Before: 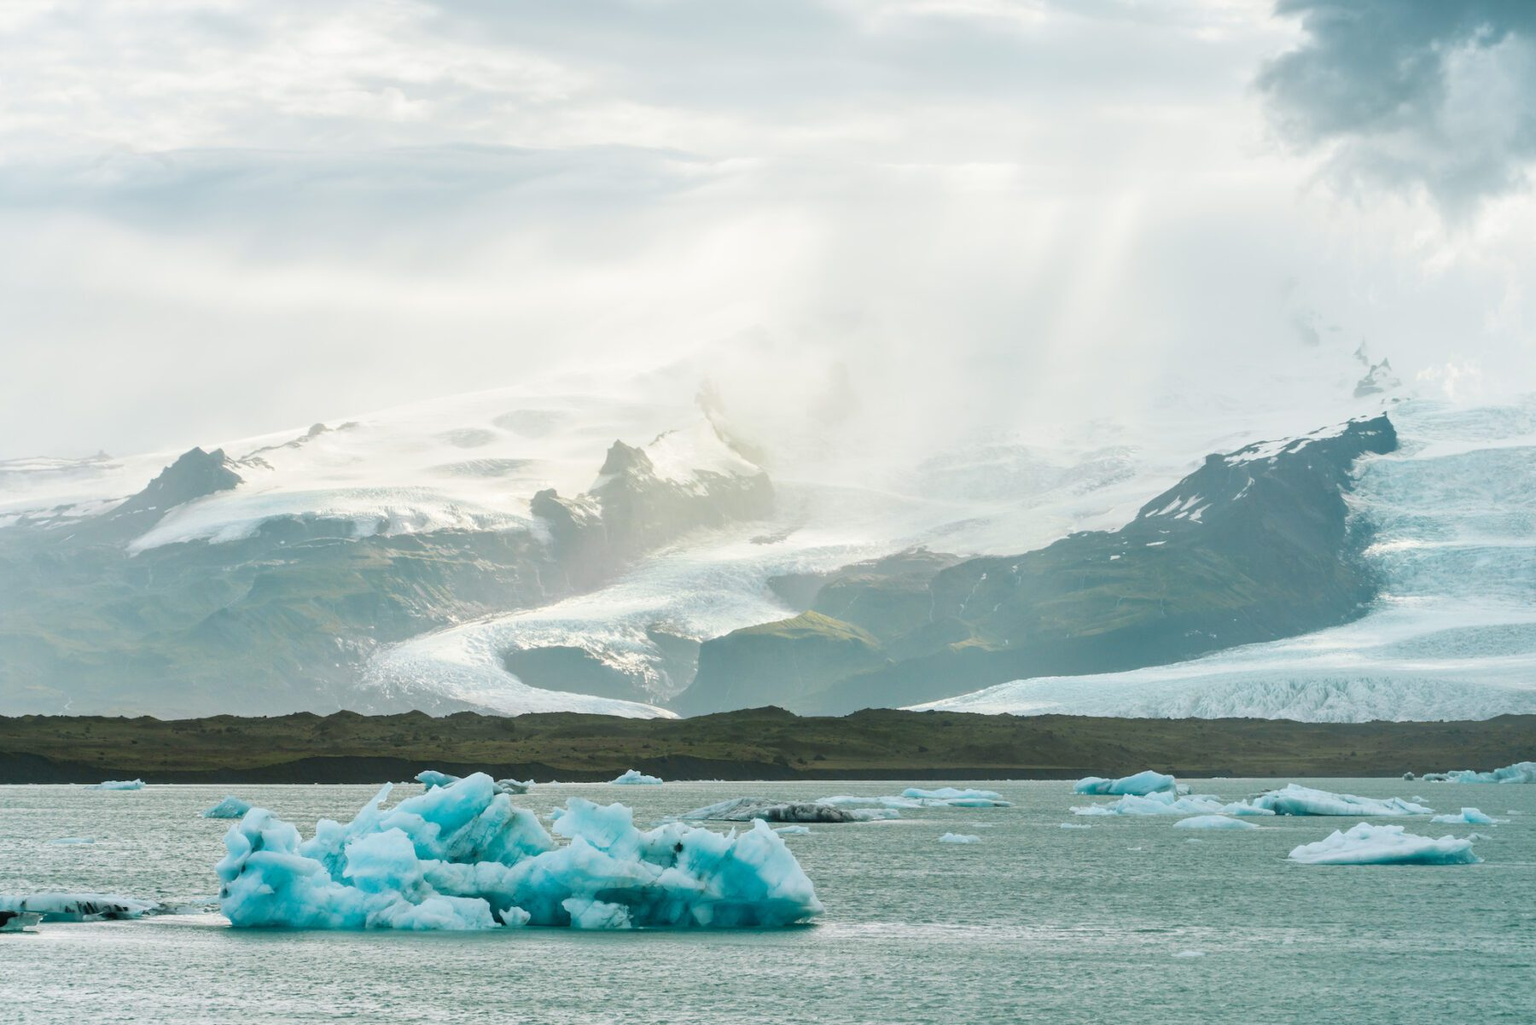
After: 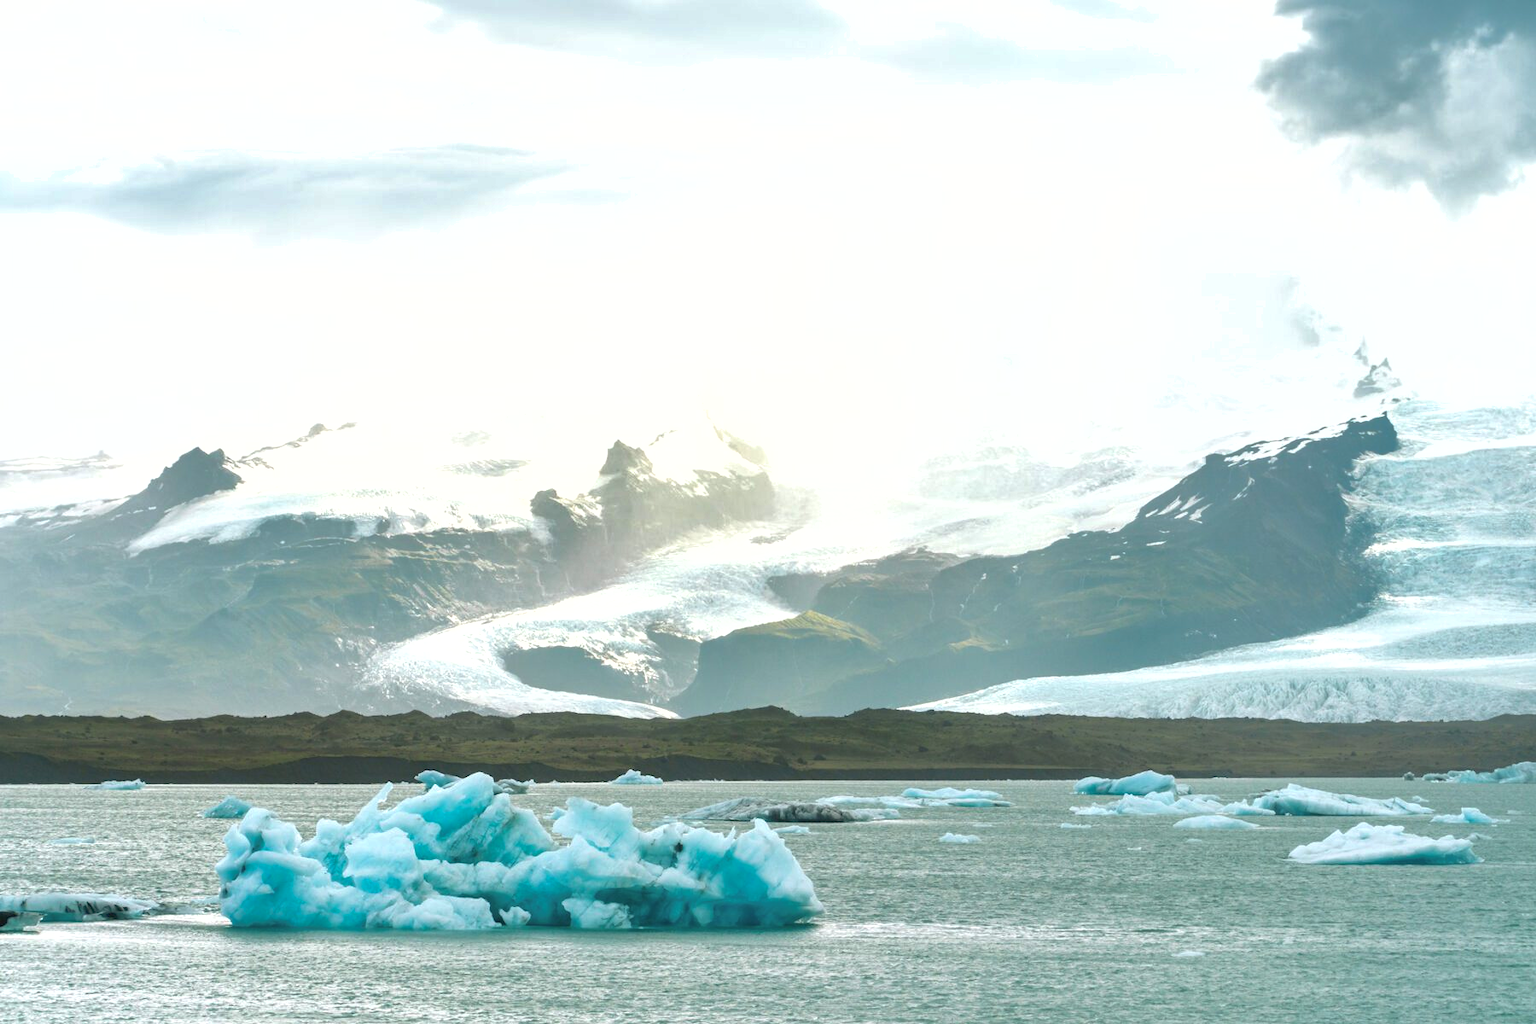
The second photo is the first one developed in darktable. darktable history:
exposure: black level correction 0, exposure 0.5 EV, compensate highlight preservation false
shadows and highlights: on, module defaults
contrast brightness saturation: saturation -0.05
